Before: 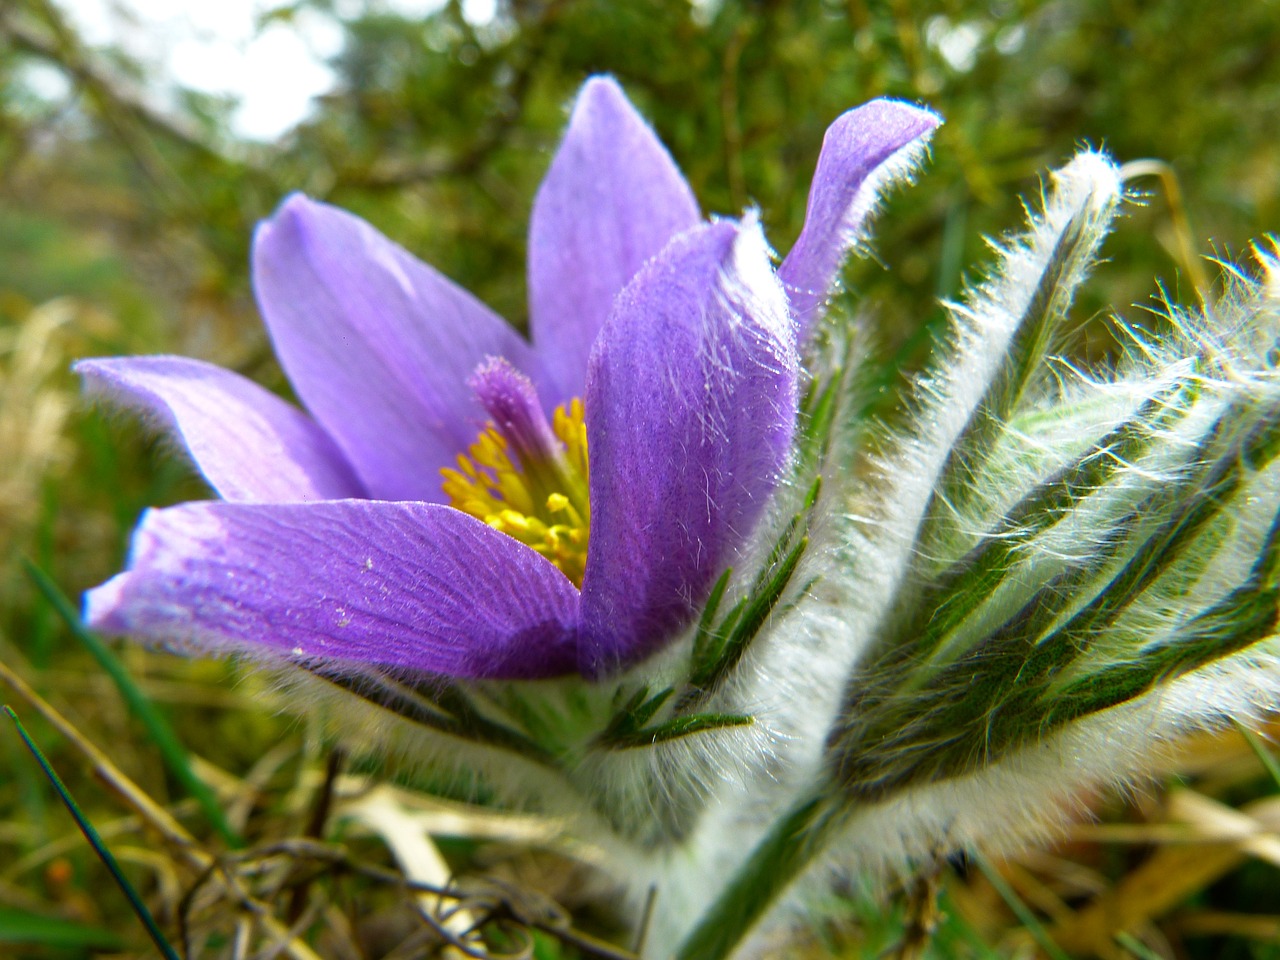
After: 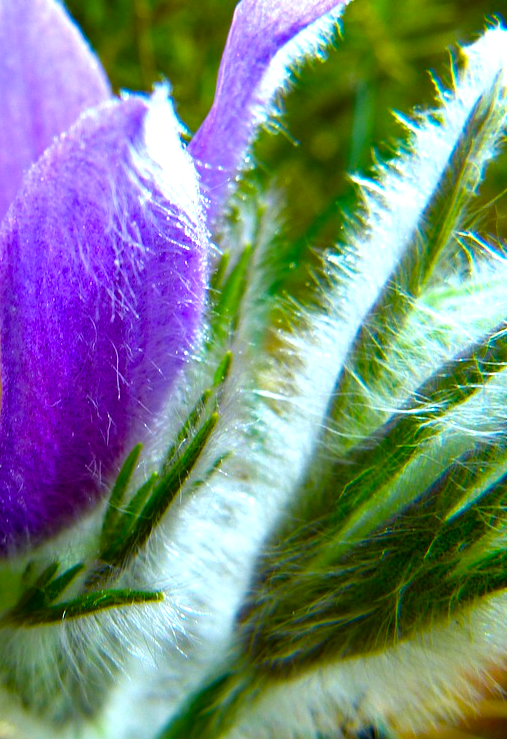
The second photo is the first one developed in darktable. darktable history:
color calibration: illuminant custom, x 0.368, y 0.373, temperature 4331.05 K
crop: left 46.164%, top 12.97%, right 14.218%, bottom 9.974%
color balance rgb: perceptual saturation grading › global saturation 36.835%, perceptual saturation grading › shadows 36.111%, perceptual brilliance grading › global brilliance 10.709%
